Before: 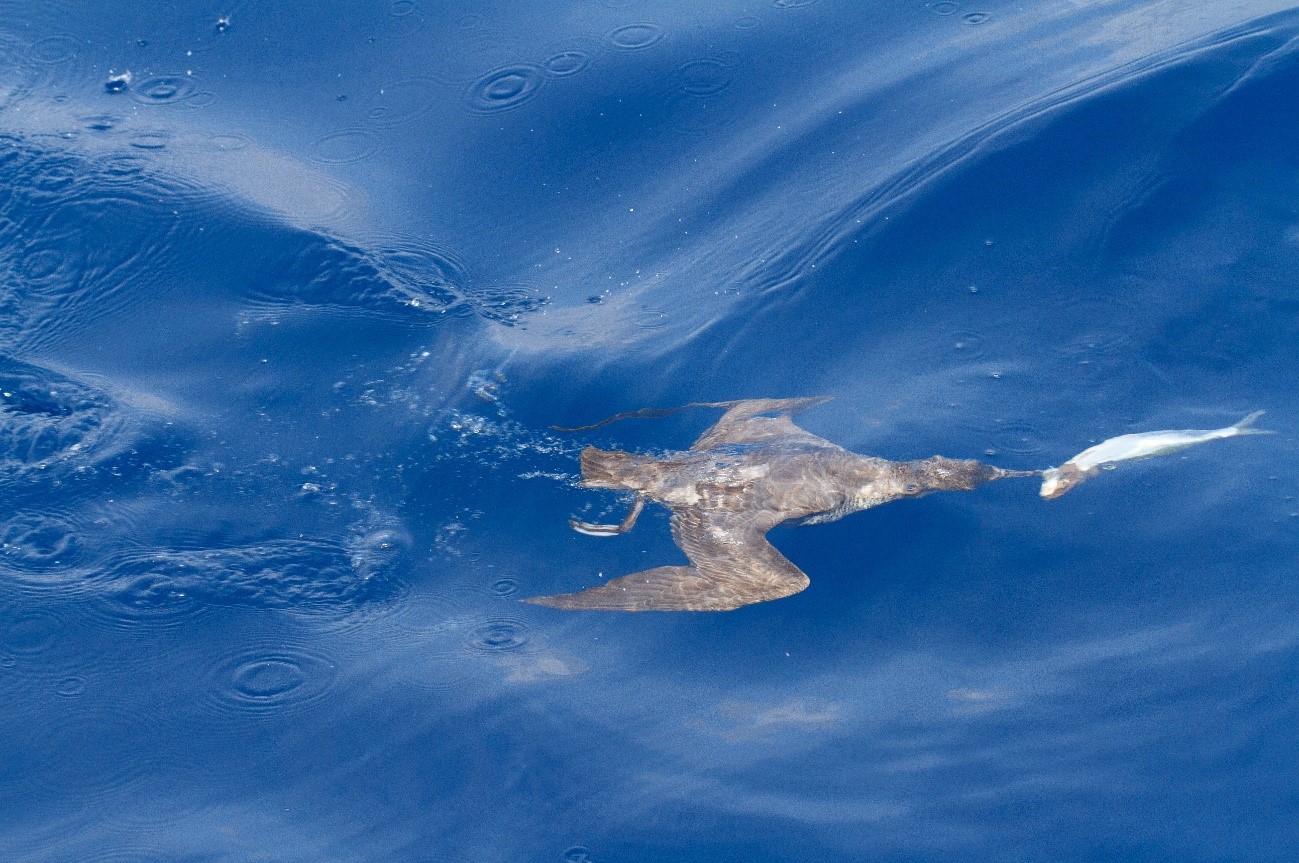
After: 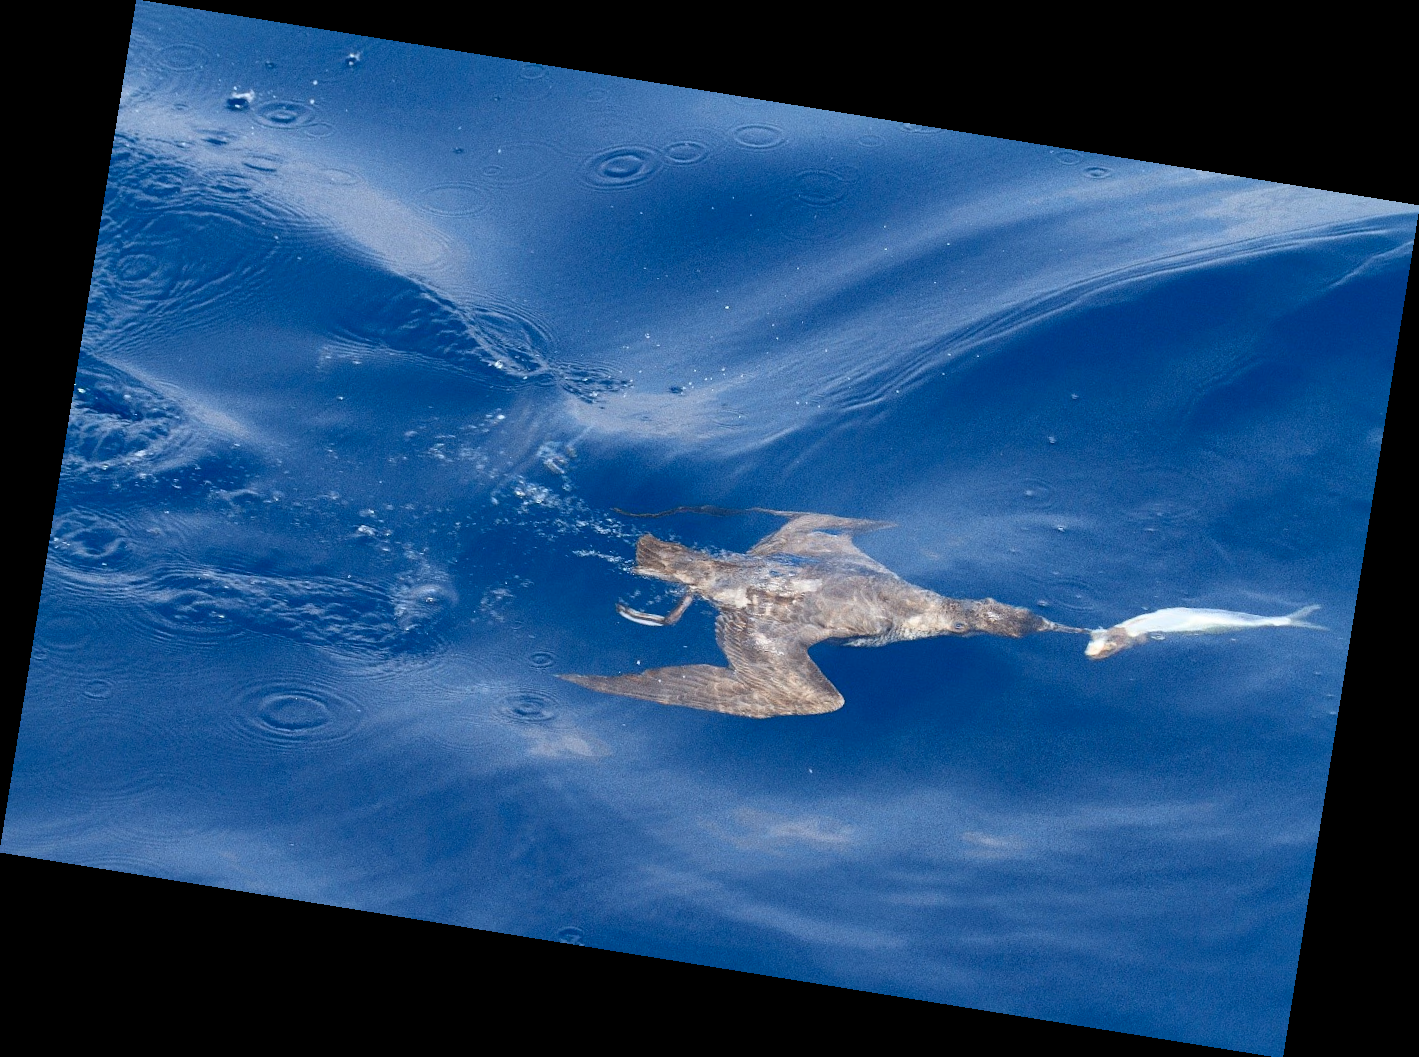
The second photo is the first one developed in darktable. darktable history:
contrast brightness saturation: contrast 0.14
rotate and perspective: rotation 9.12°, automatic cropping off
